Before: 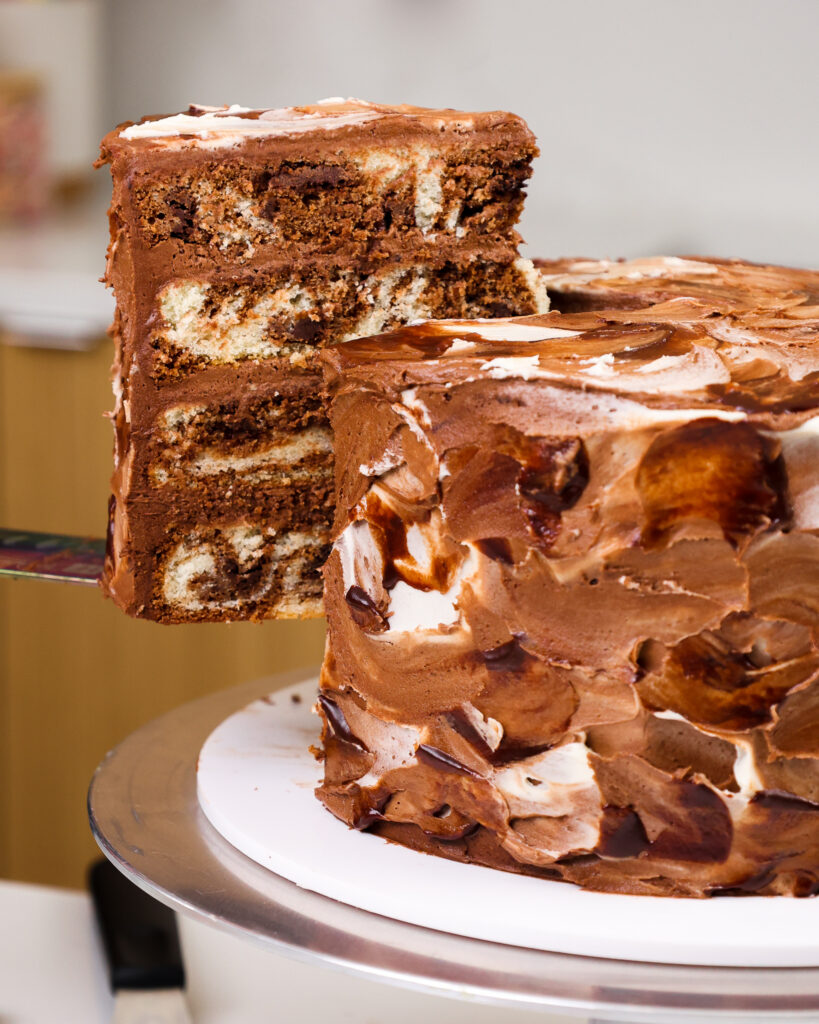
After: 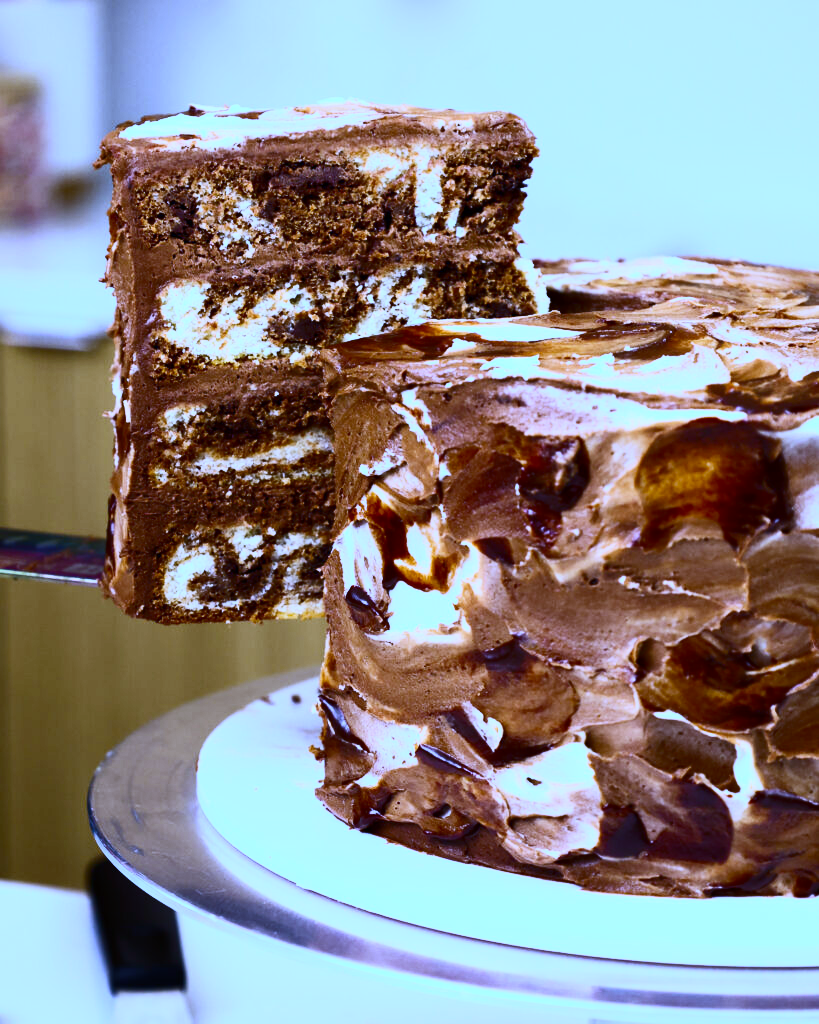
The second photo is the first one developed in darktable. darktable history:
contrast brightness saturation: contrast 0.4, brightness 0.1, saturation 0.21
white balance: red 0.766, blue 1.537
